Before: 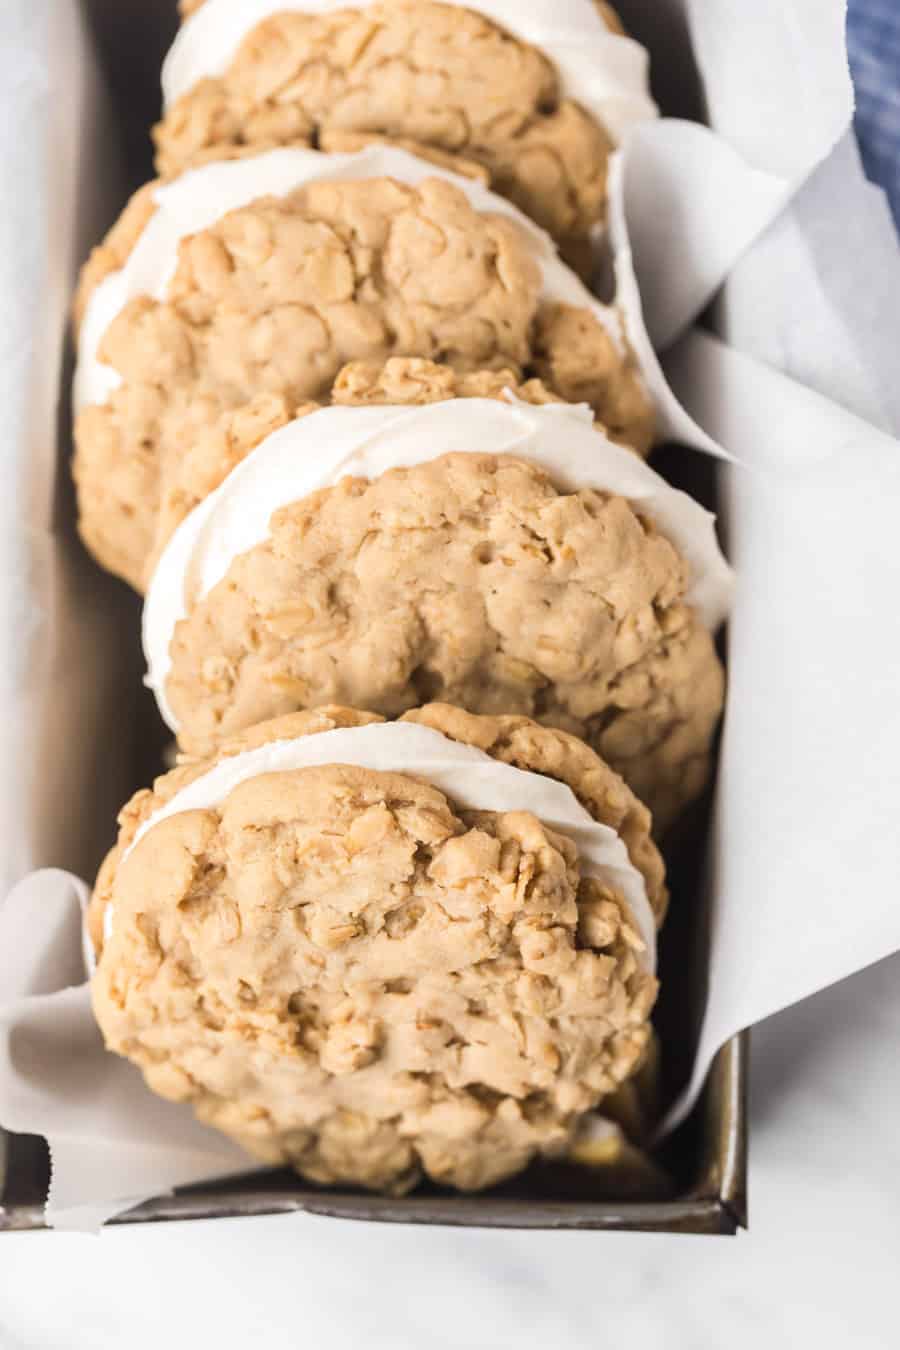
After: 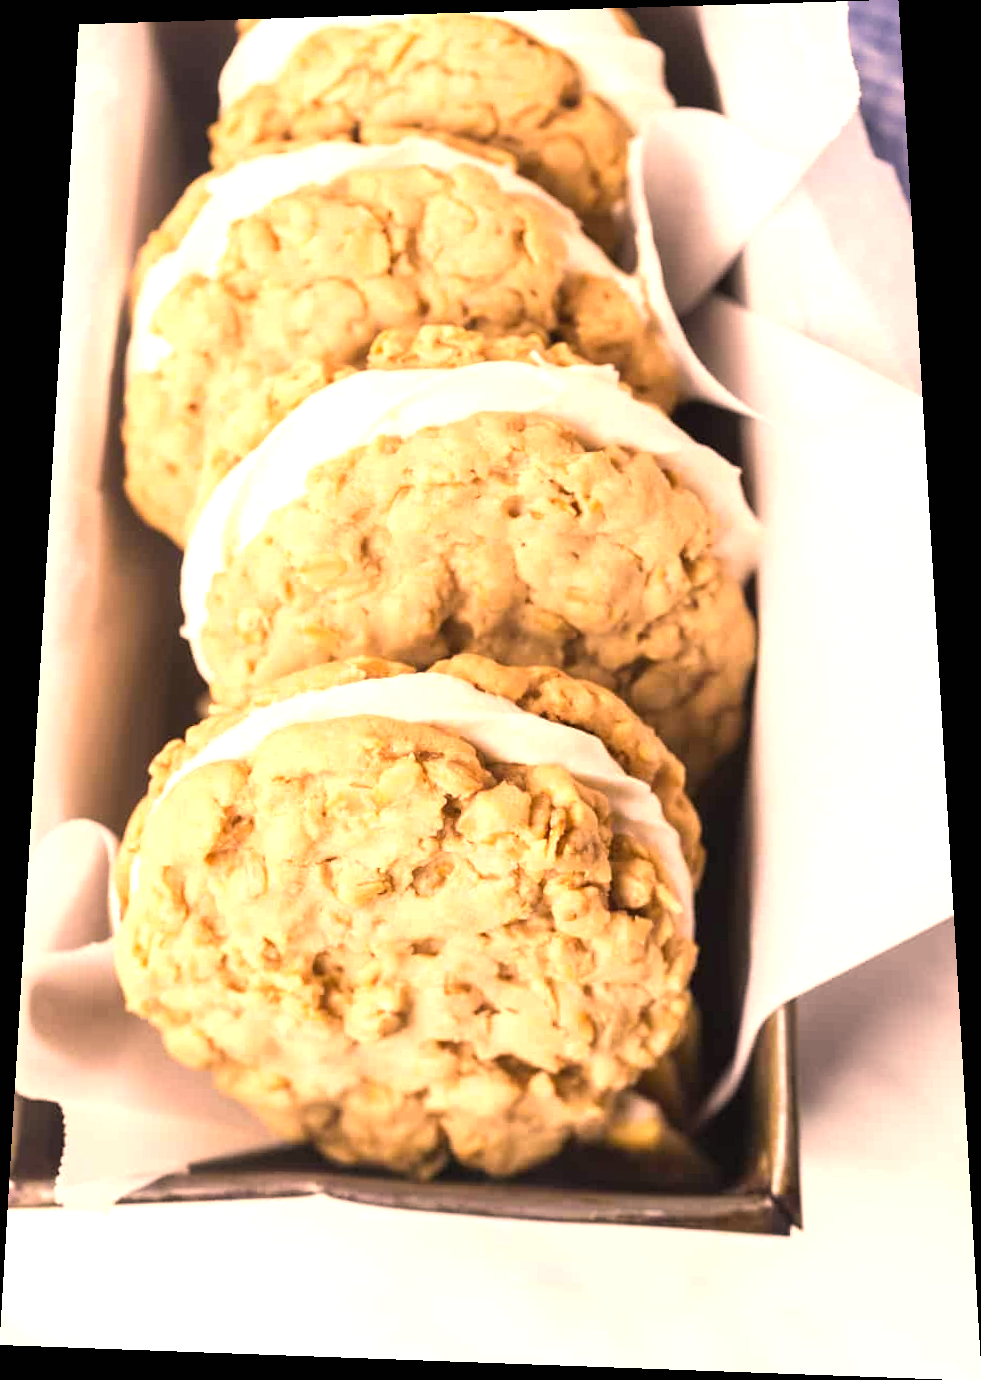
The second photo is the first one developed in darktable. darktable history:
color correction: highlights a* 17.88, highlights b* 18.79
rotate and perspective: rotation 0.128°, lens shift (vertical) -0.181, lens shift (horizontal) -0.044, shear 0.001, automatic cropping off
exposure: black level correction 0, exposure 0.7 EV, compensate exposure bias true, compensate highlight preservation false
